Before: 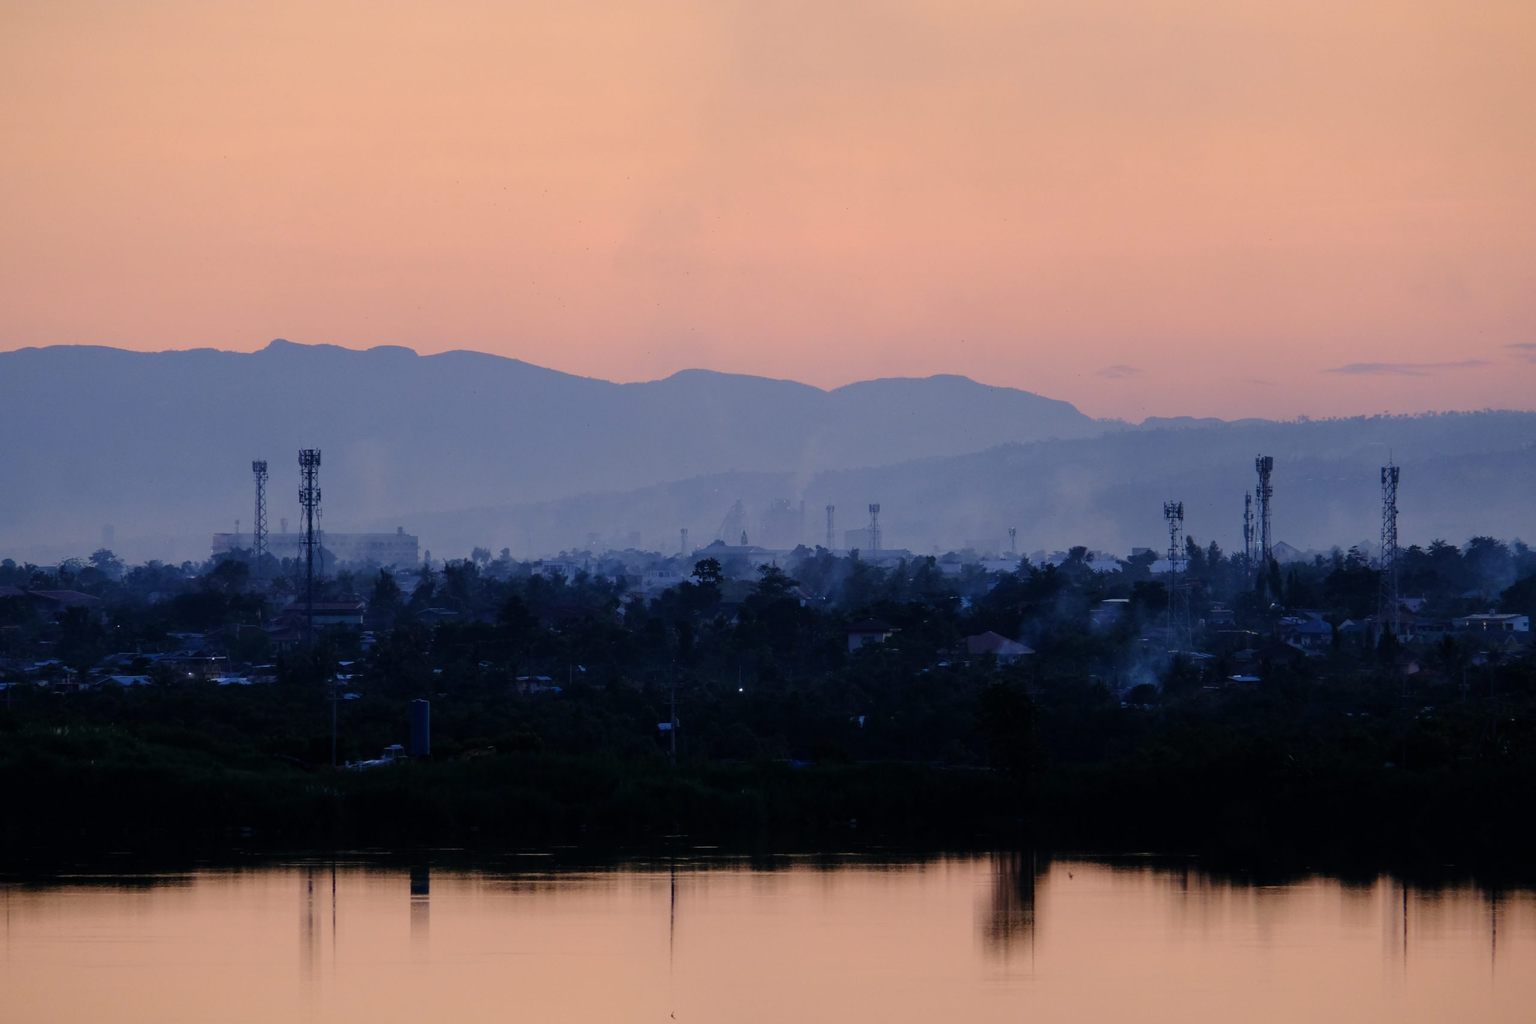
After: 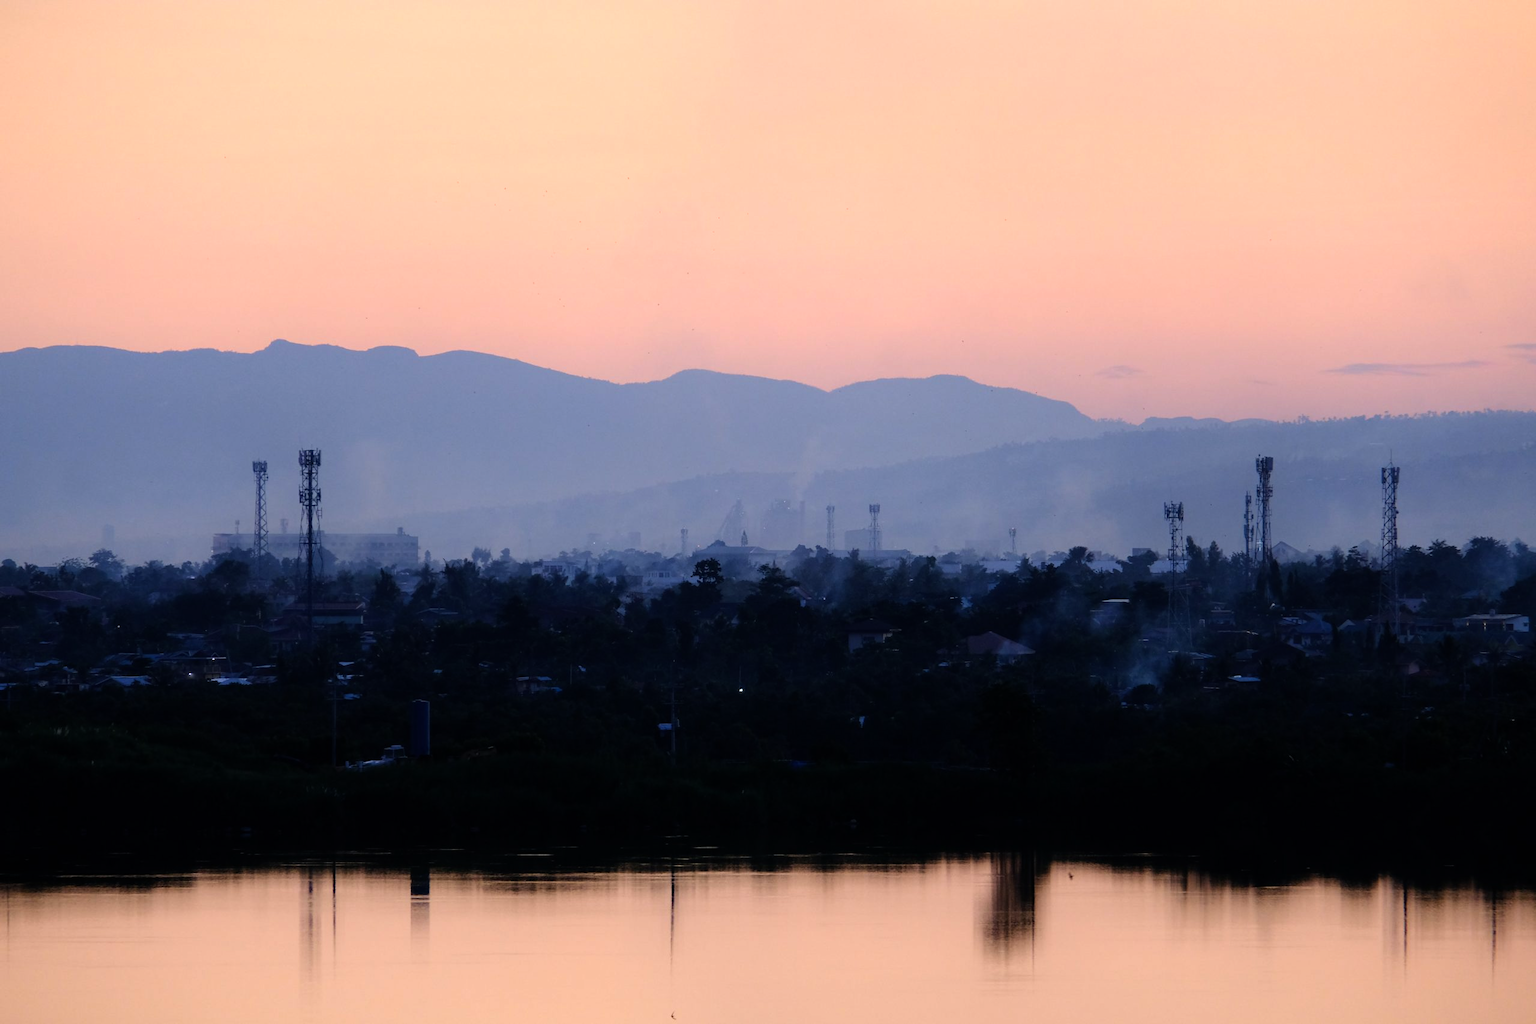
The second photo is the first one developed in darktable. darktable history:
exposure: compensate exposure bias true, compensate highlight preservation false
tone equalizer: -8 EV -0.764 EV, -7 EV -0.732 EV, -6 EV -0.572 EV, -5 EV -0.422 EV, -3 EV 0.367 EV, -2 EV 0.6 EV, -1 EV 0.699 EV, +0 EV 0.751 EV, smoothing diameter 2.22%, edges refinement/feathering 17.95, mask exposure compensation -1.57 EV, filter diffusion 5
